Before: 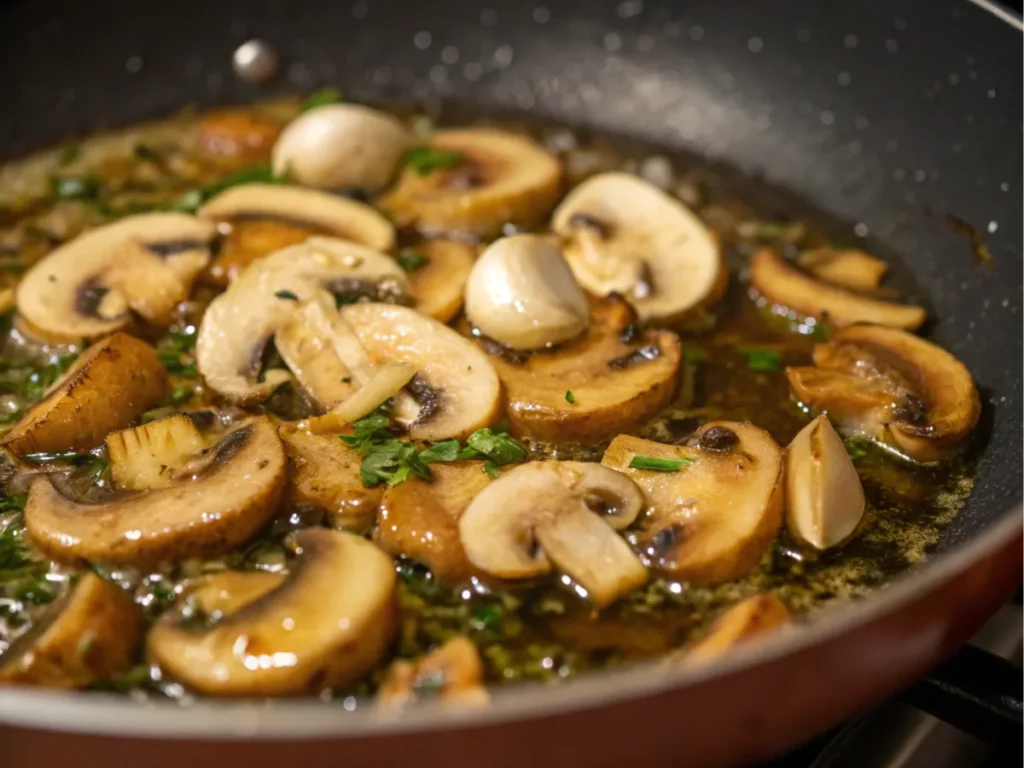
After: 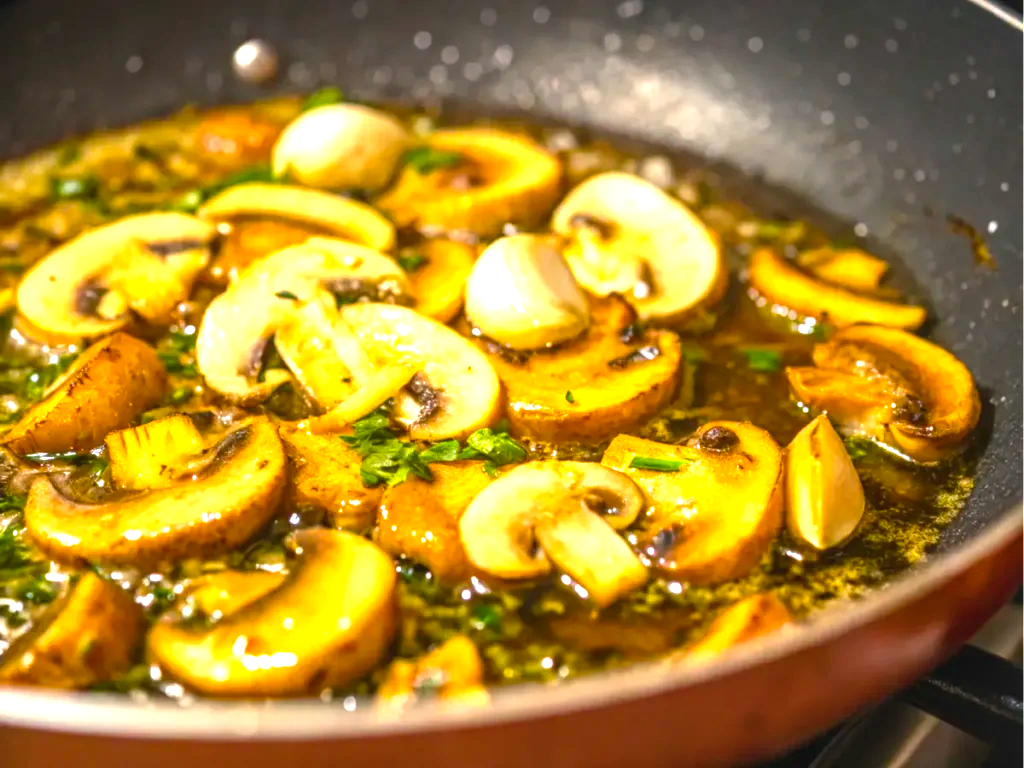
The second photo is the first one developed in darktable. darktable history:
color balance rgb: power › hue 73.44°, perceptual saturation grading › global saturation 30.151%, global vibrance 22.299%
tone equalizer: on, module defaults
local contrast: on, module defaults
exposure: black level correction -0.002, exposure 1.356 EV, compensate exposure bias true, compensate highlight preservation false
